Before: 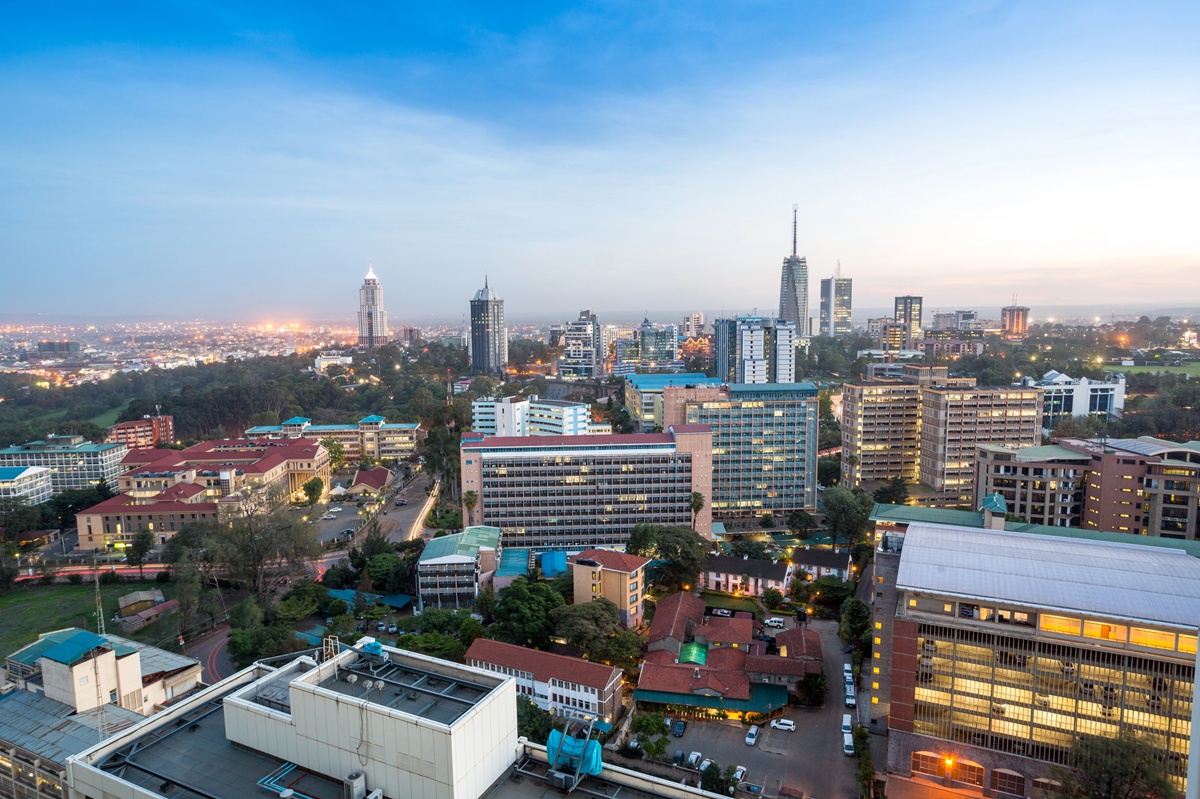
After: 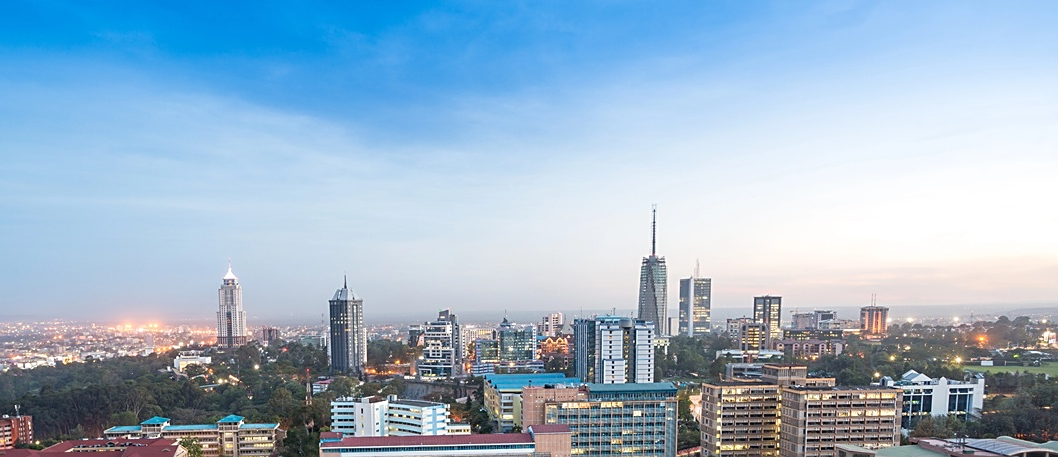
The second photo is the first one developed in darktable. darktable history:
crop and rotate: left 11.812%, bottom 42.776%
sharpen: on, module defaults
